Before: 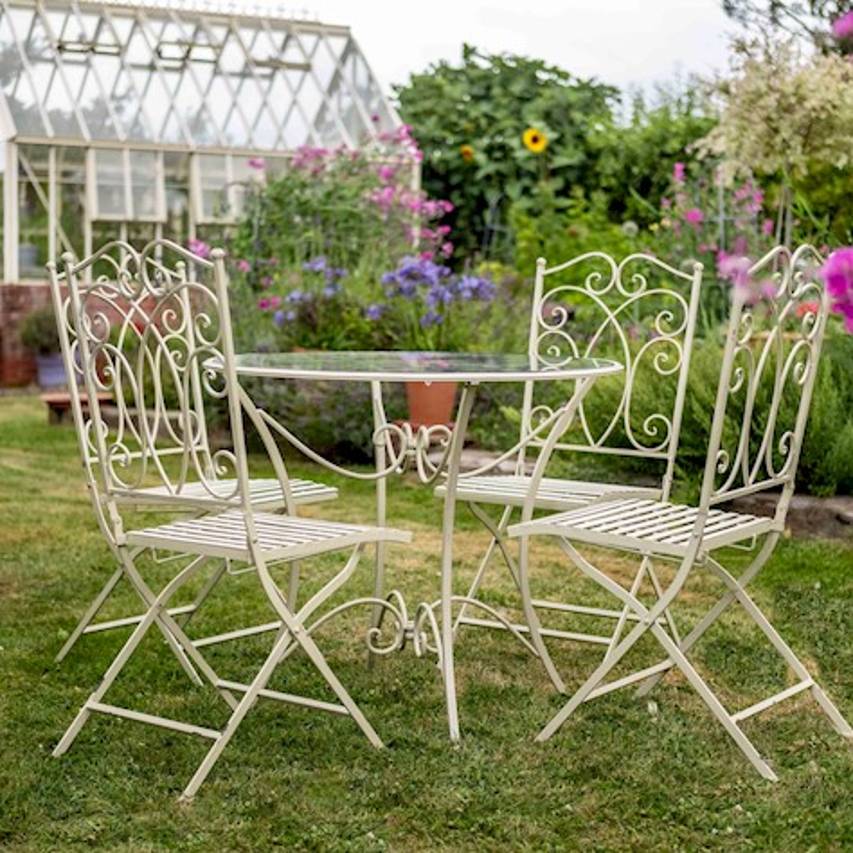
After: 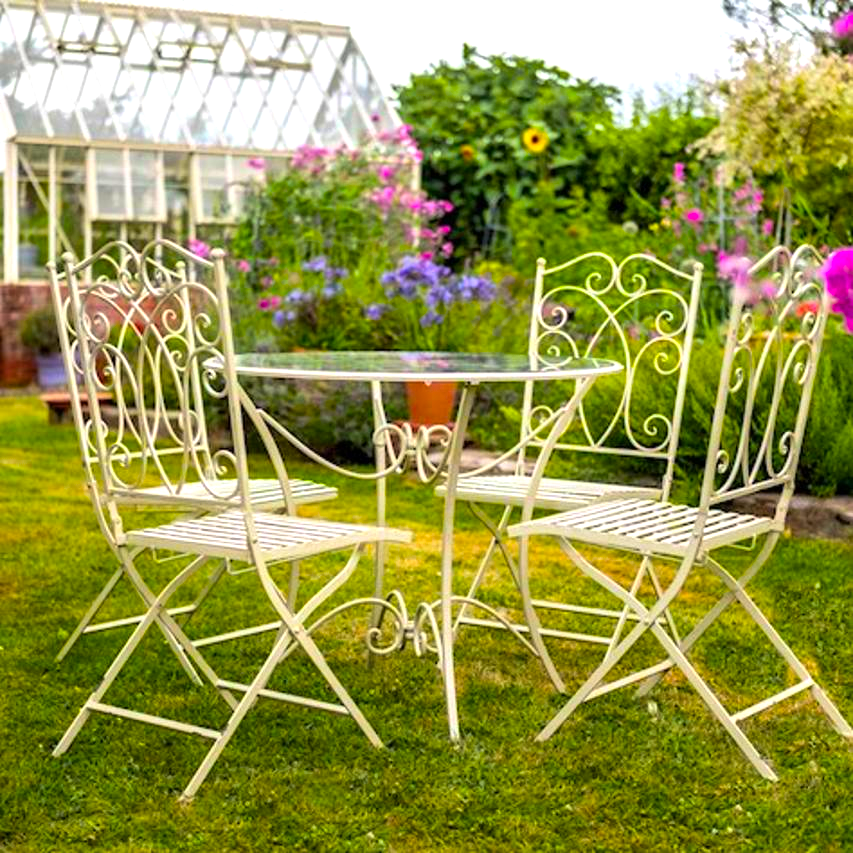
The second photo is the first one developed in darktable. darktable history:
color balance rgb: linear chroma grading › global chroma 9.014%, perceptual saturation grading › global saturation 61.437%, perceptual saturation grading › highlights 21.163%, perceptual saturation grading › shadows -49.304%, perceptual brilliance grading › global brilliance 11.98%
